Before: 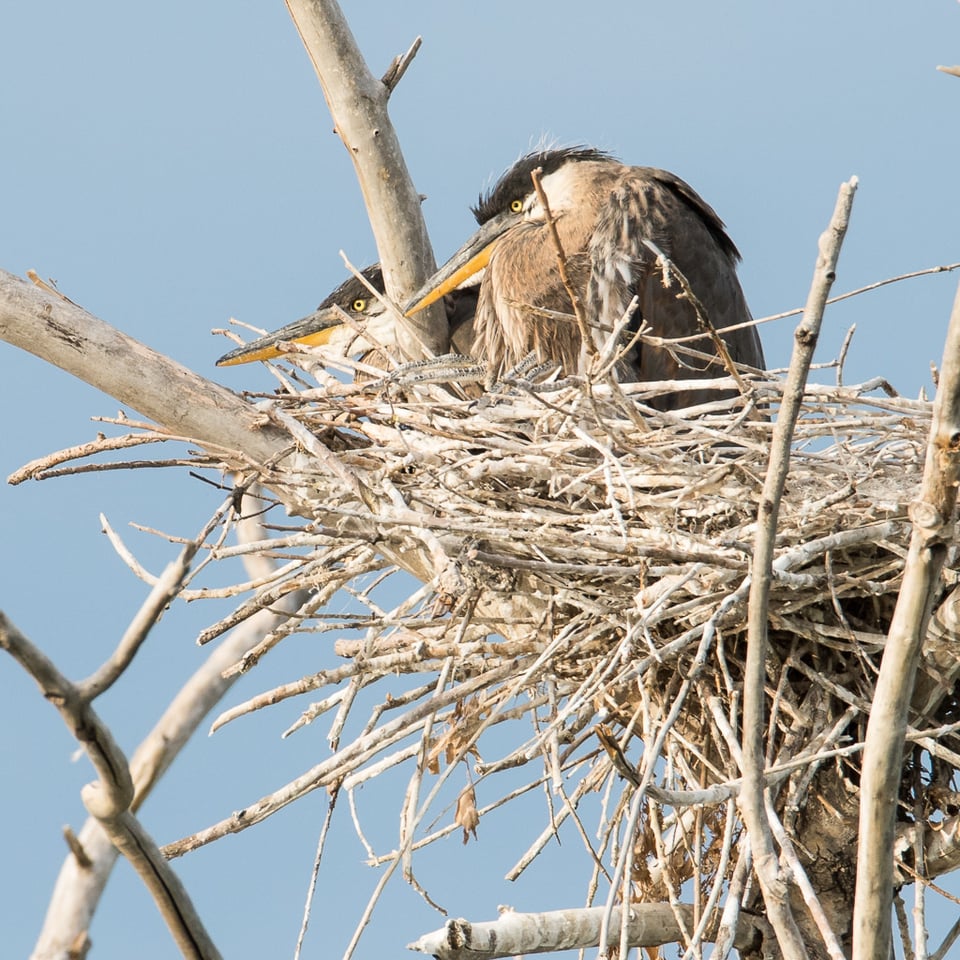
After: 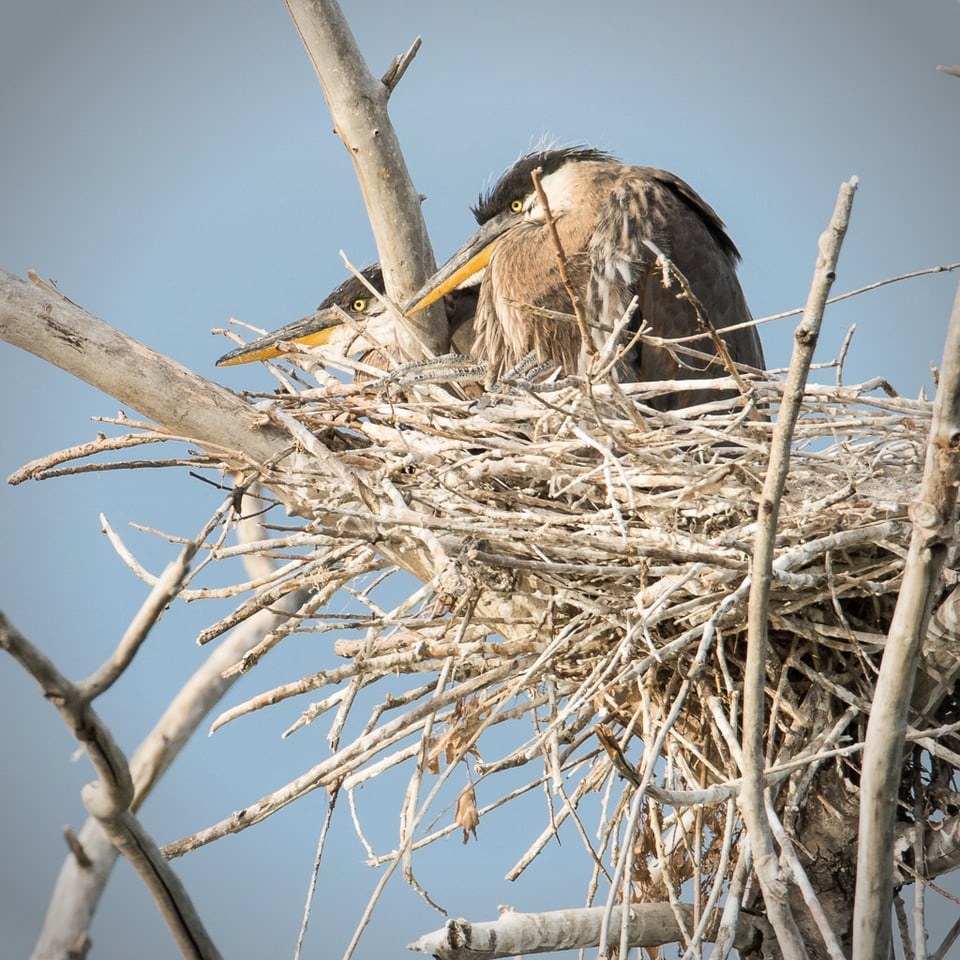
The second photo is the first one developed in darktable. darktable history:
shadows and highlights: radius 125.46, shadows 21.19, highlights -21.19, low approximation 0.01
vignetting: automatic ratio true
